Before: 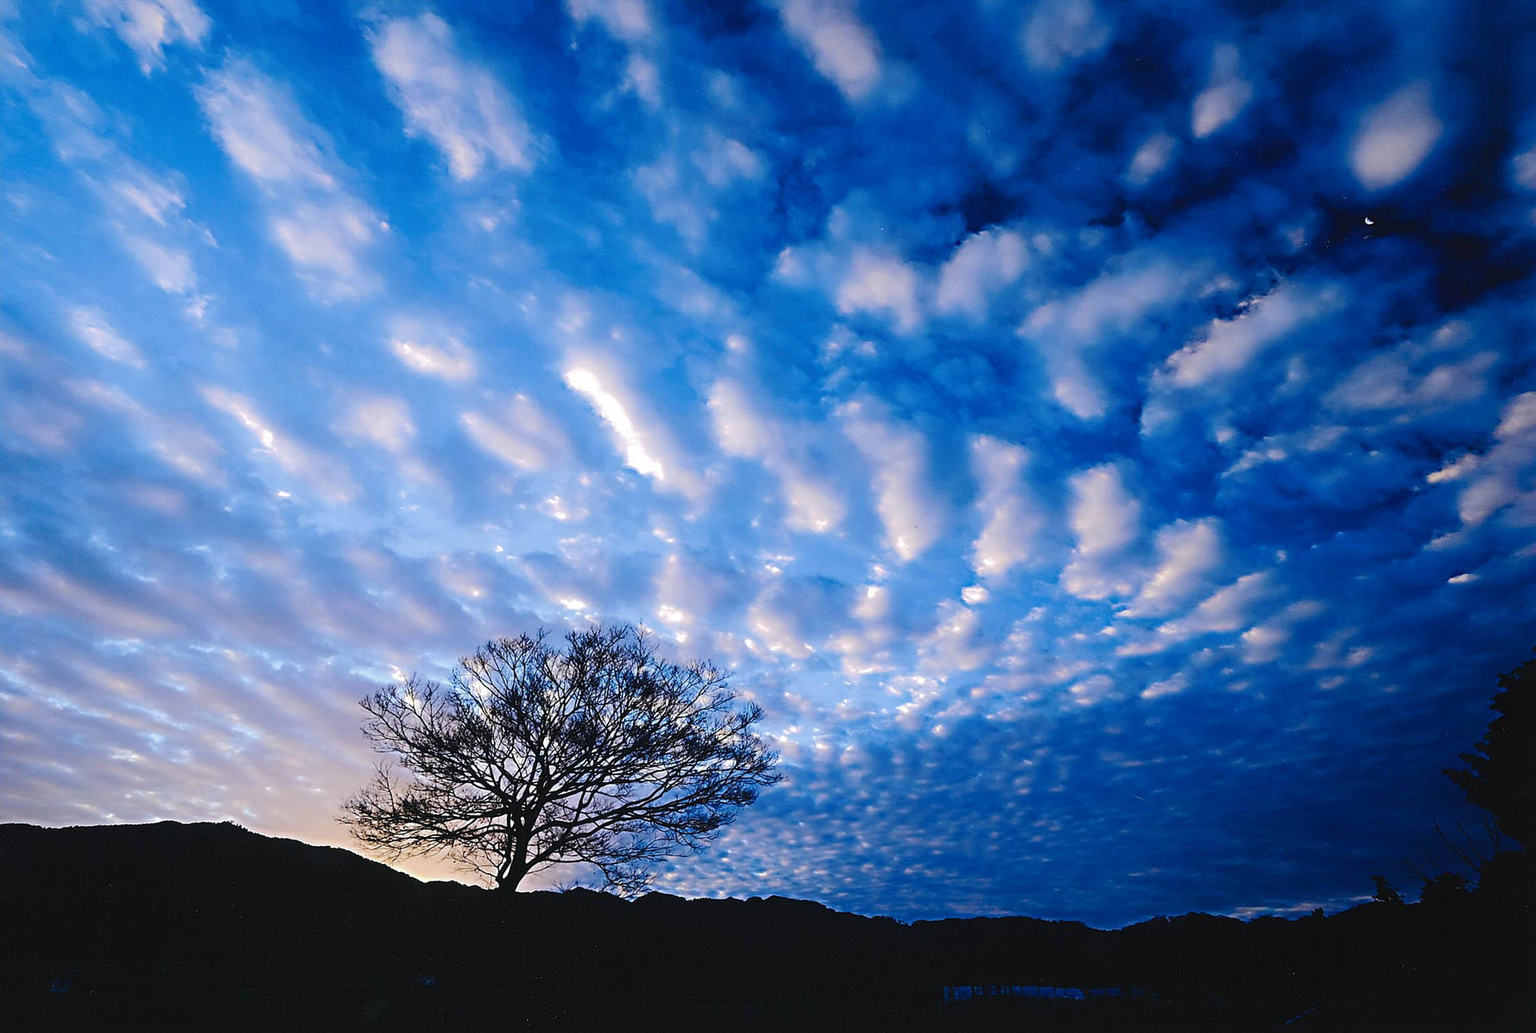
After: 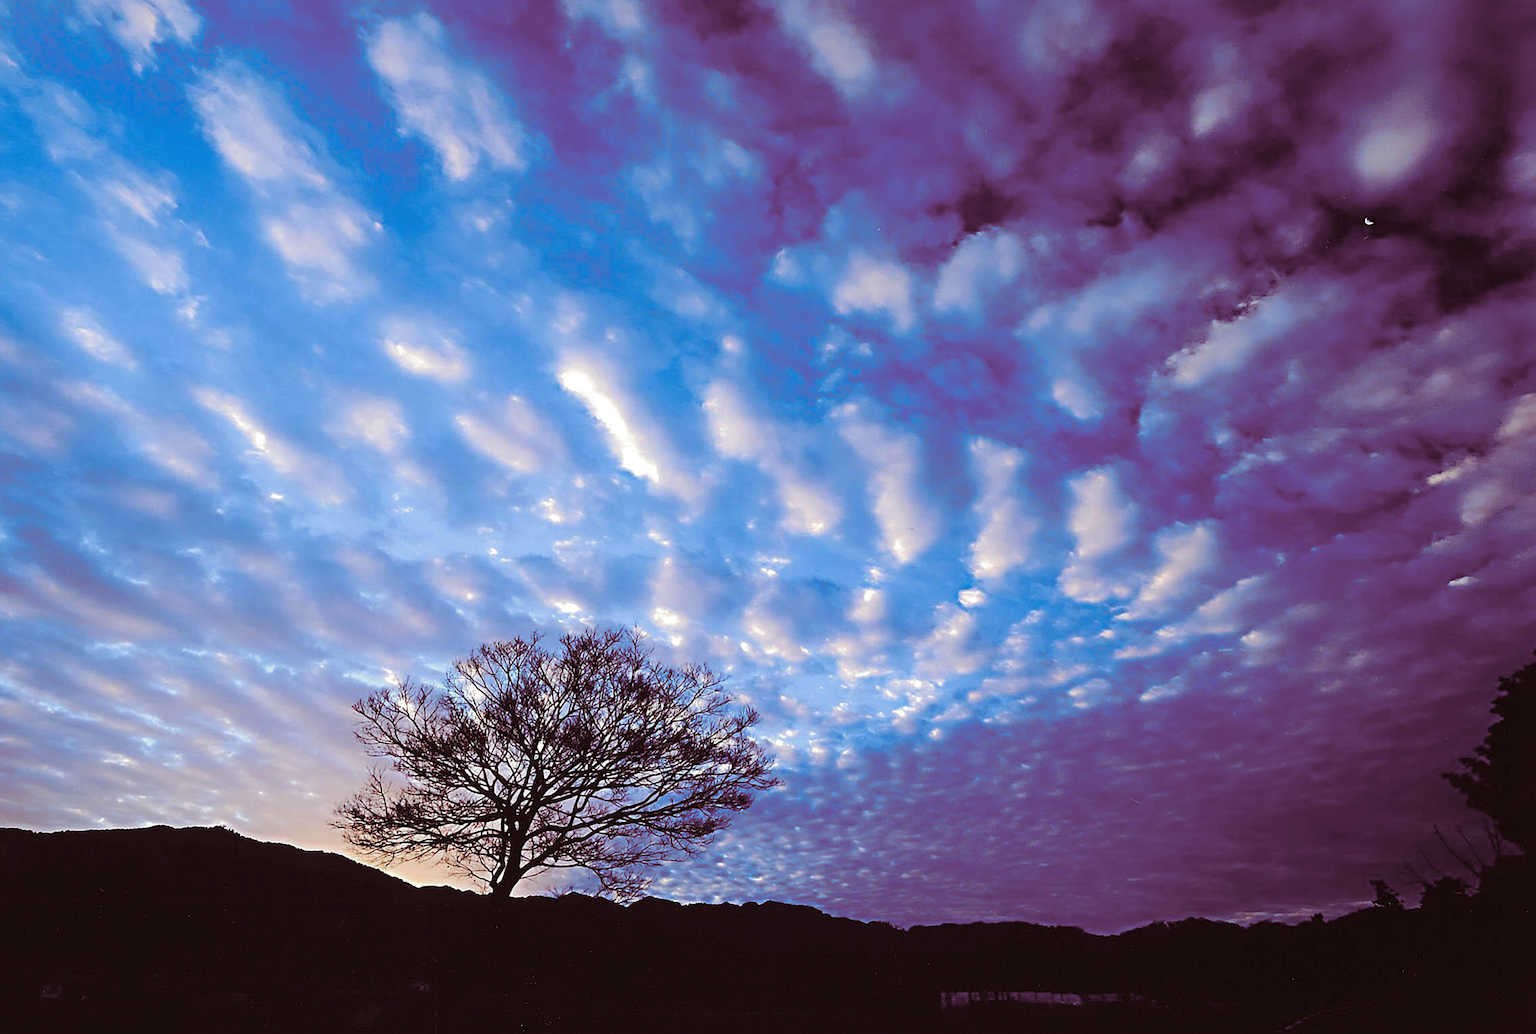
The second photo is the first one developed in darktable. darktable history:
crop and rotate: left 0.614%, top 0.179%, bottom 0.309%
split-toning: on, module defaults
